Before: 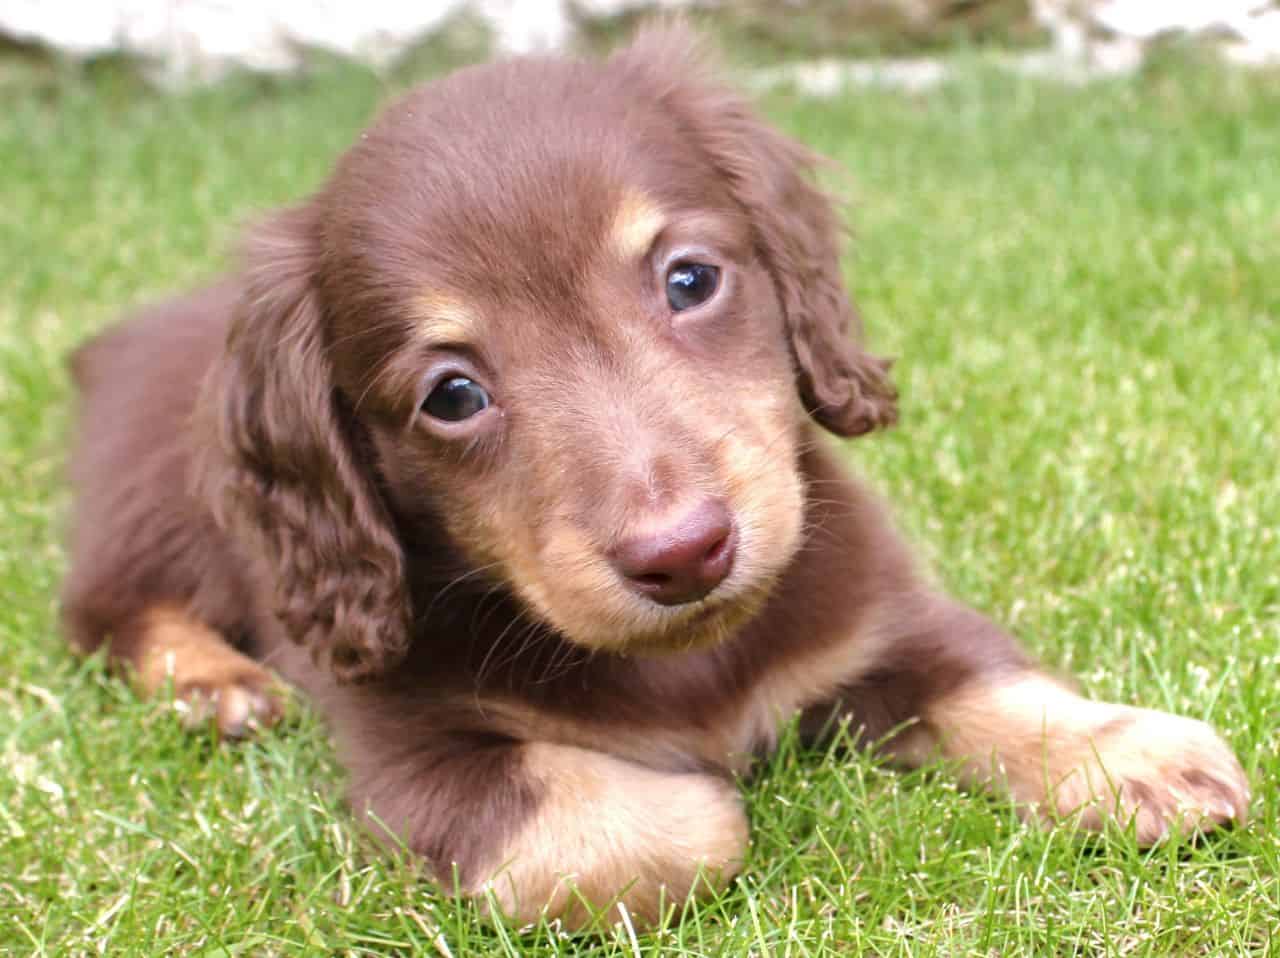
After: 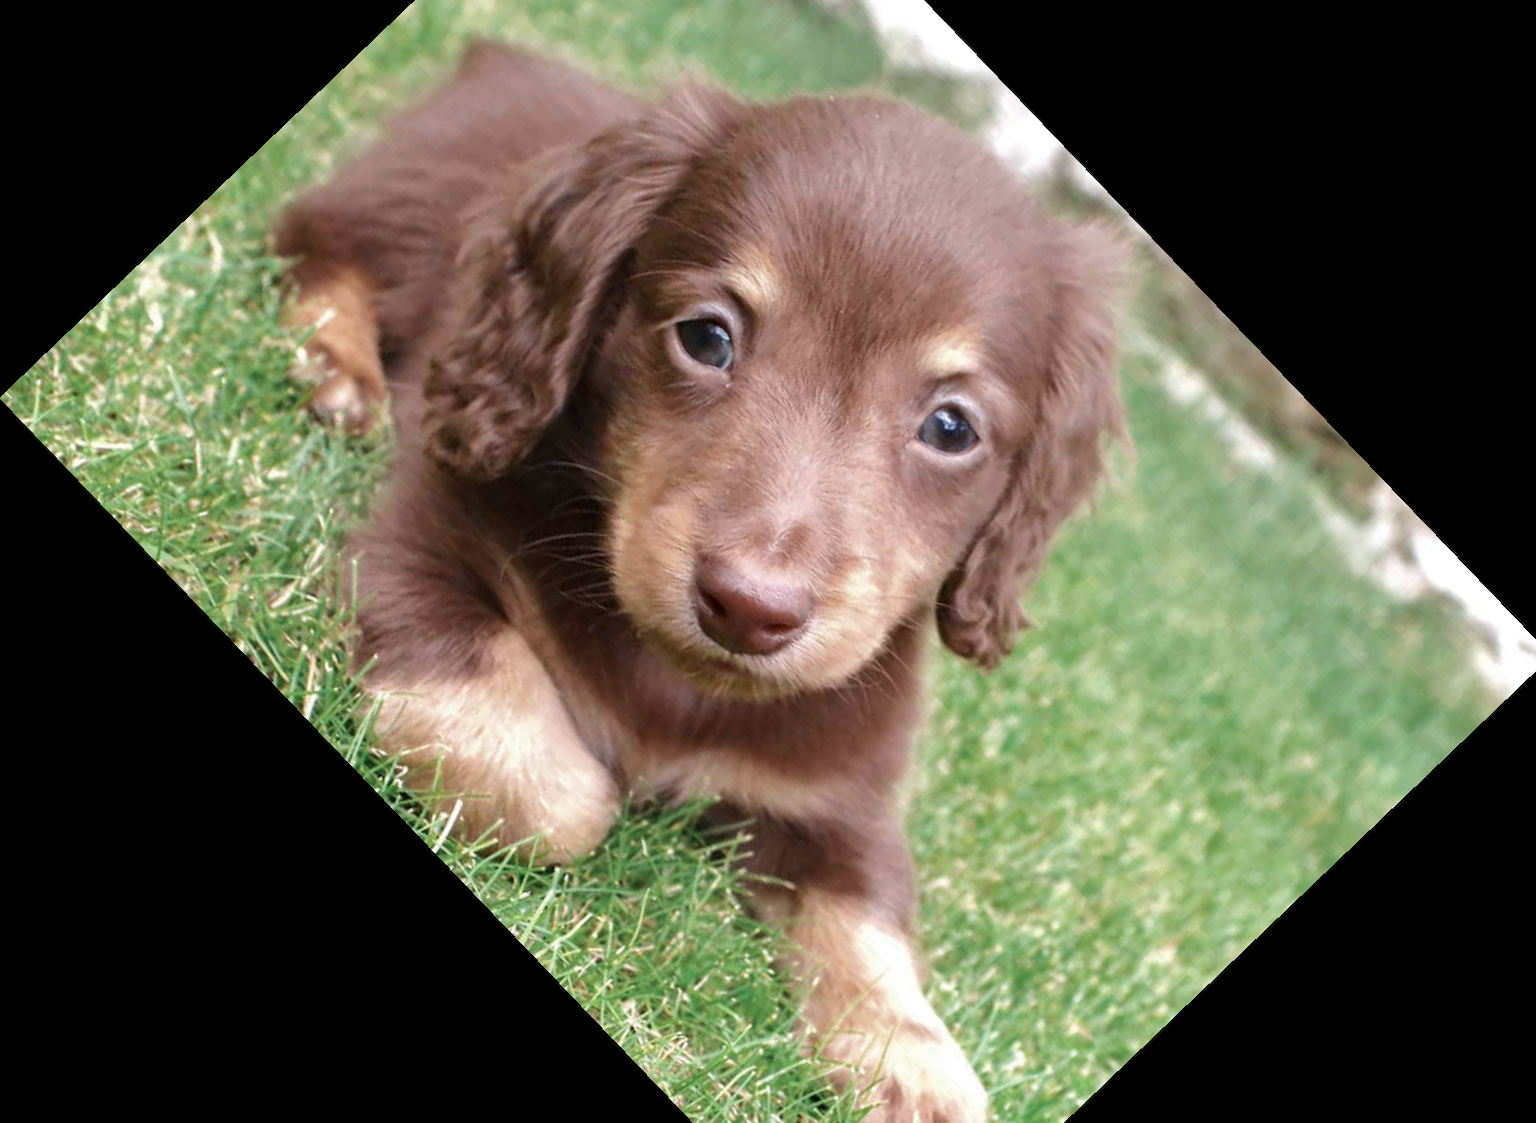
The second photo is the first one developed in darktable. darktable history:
crop and rotate: angle -46.26°, top 16.234%, right 0.912%, bottom 11.704%
color zones: curves: ch0 [(0, 0.5) (0.125, 0.4) (0.25, 0.5) (0.375, 0.4) (0.5, 0.4) (0.625, 0.35) (0.75, 0.35) (0.875, 0.5)]; ch1 [(0, 0.35) (0.125, 0.45) (0.25, 0.35) (0.375, 0.35) (0.5, 0.35) (0.625, 0.35) (0.75, 0.45) (0.875, 0.35)]; ch2 [(0, 0.6) (0.125, 0.5) (0.25, 0.5) (0.375, 0.6) (0.5, 0.6) (0.625, 0.5) (0.75, 0.5) (0.875, 0.5)]
